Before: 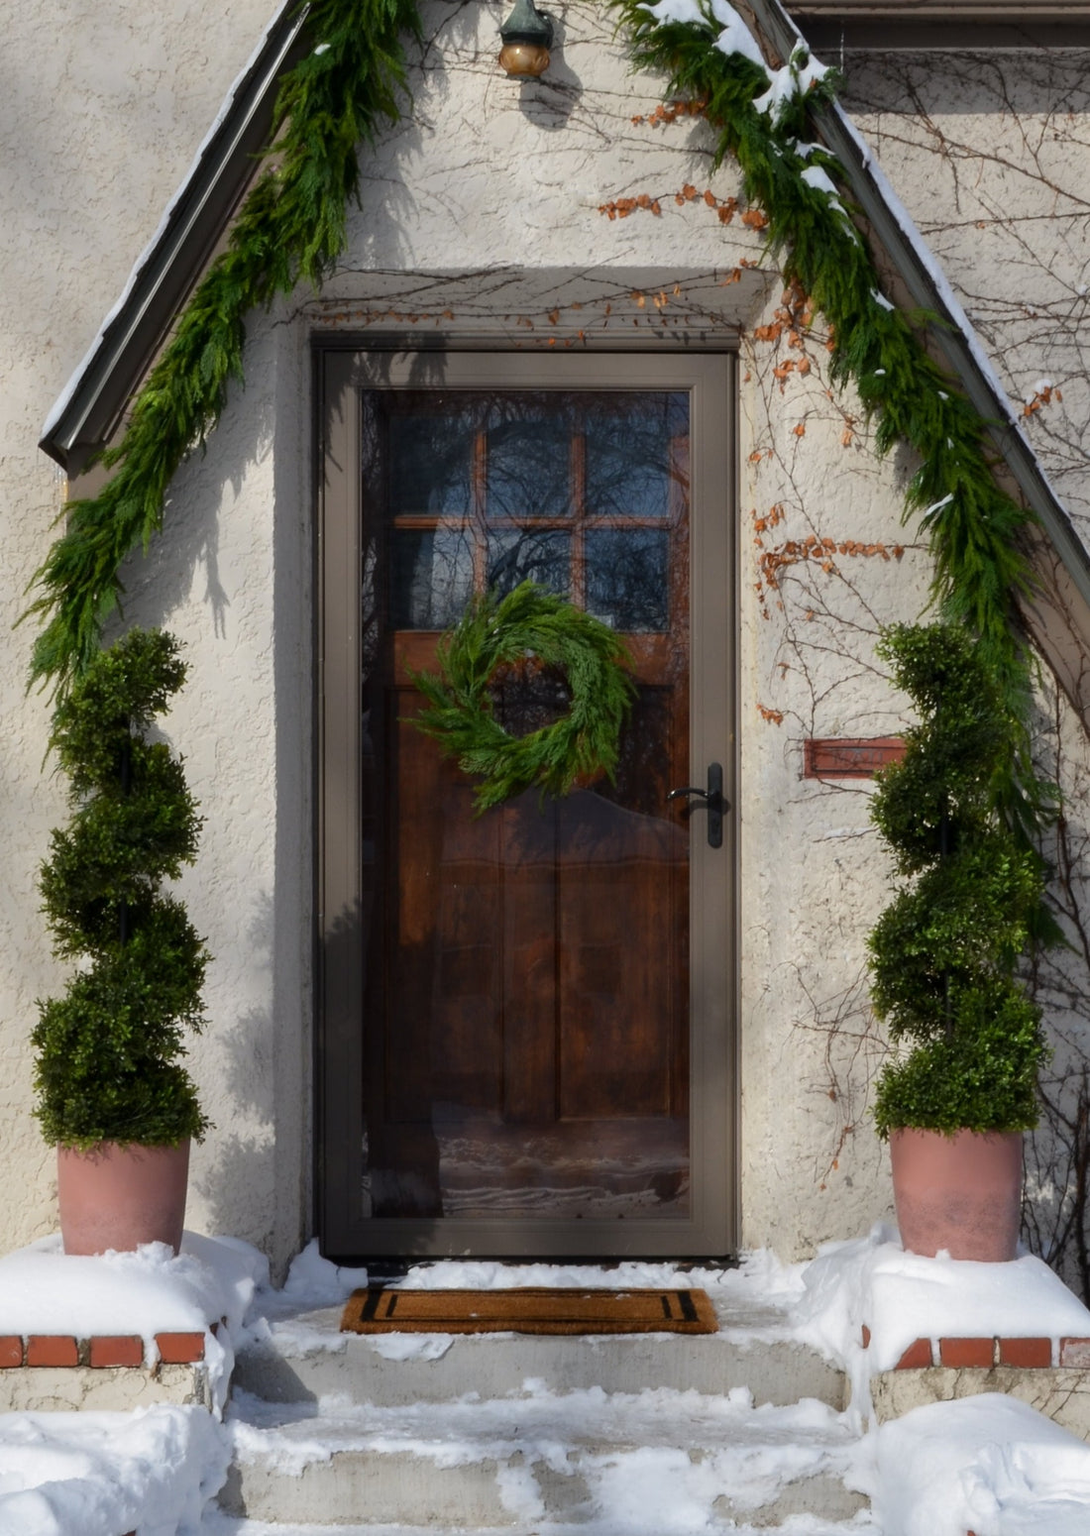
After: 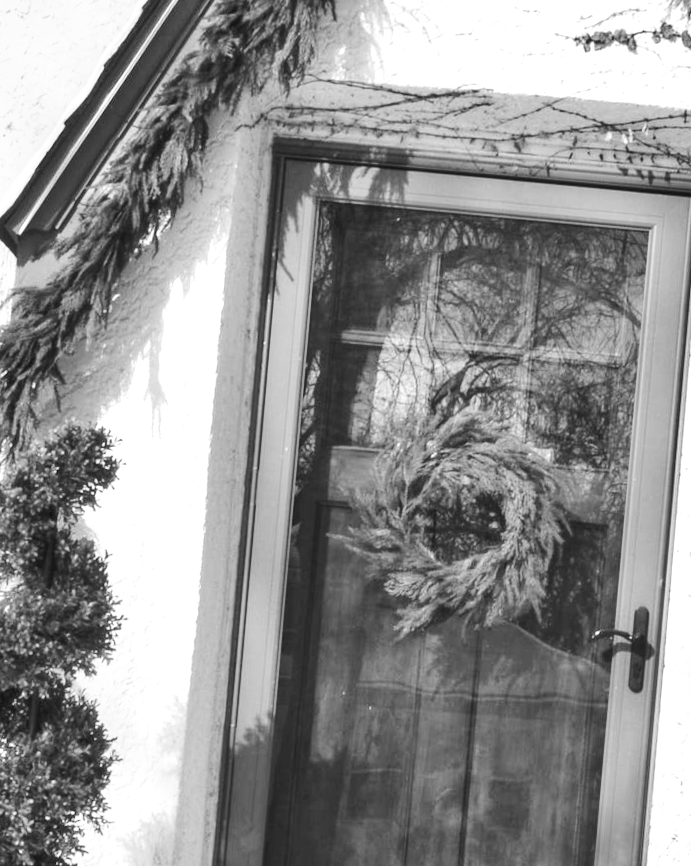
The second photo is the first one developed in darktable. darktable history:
local contrast: on, module defaults
color correction: highlights a* 17.94, highlights b* 35.39, shadows a* 1.48, shadows b* 6.42, saturation 1.01
crop and rotate: angle -4.99°, left 2.122%, top 6.945%, right 27.566%, bottom 30.519%
monochrome: on, module defaults
shadows and highlights: shadows 30.63, highlights -63.22, shadows color adjustment 98%, highlights color adjustment 58.61%, soften with gaussian
base curve: curves: ch0 [(0, 0.007) (0.028, 0.063) (0.121, 0.311) (0.46, 0.743) (0.859, 0.957) (1, 1)], preserve colors none
exposure: black level correction 0, exposure 1.379 EV, compensate exposure bias true, compensate highlight preservation false
contrast brightness saturation: brightness -0.02, saturation 0.35
